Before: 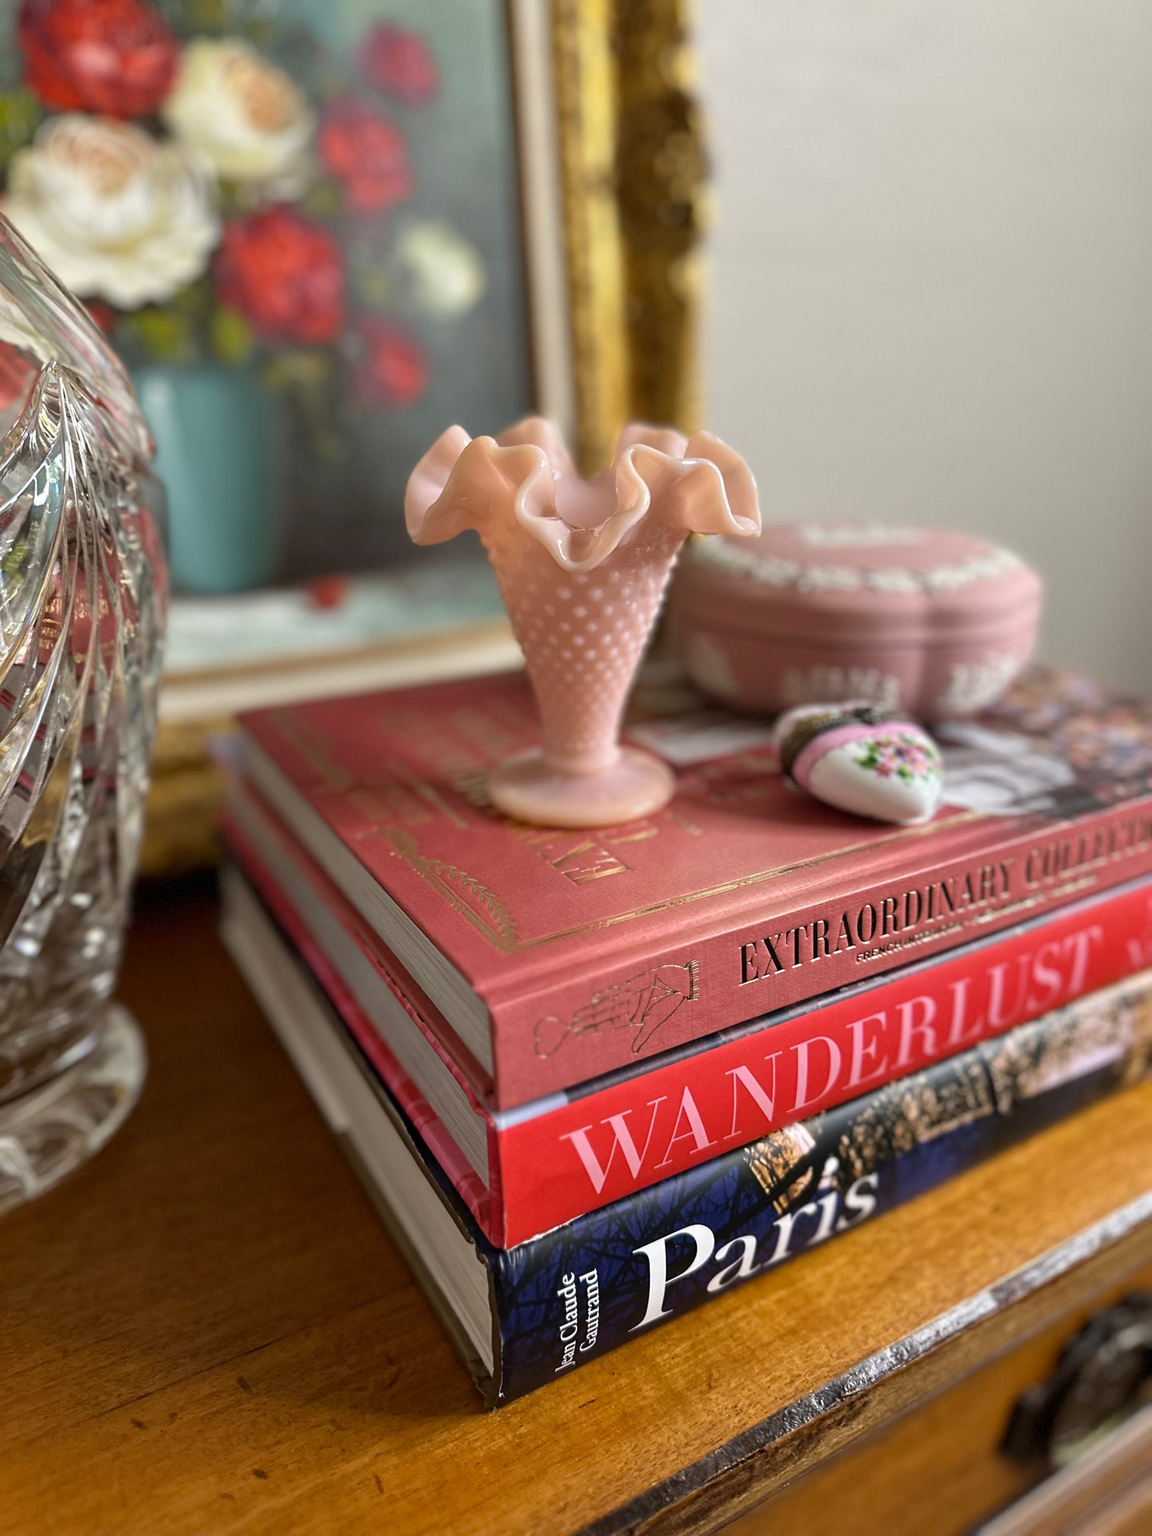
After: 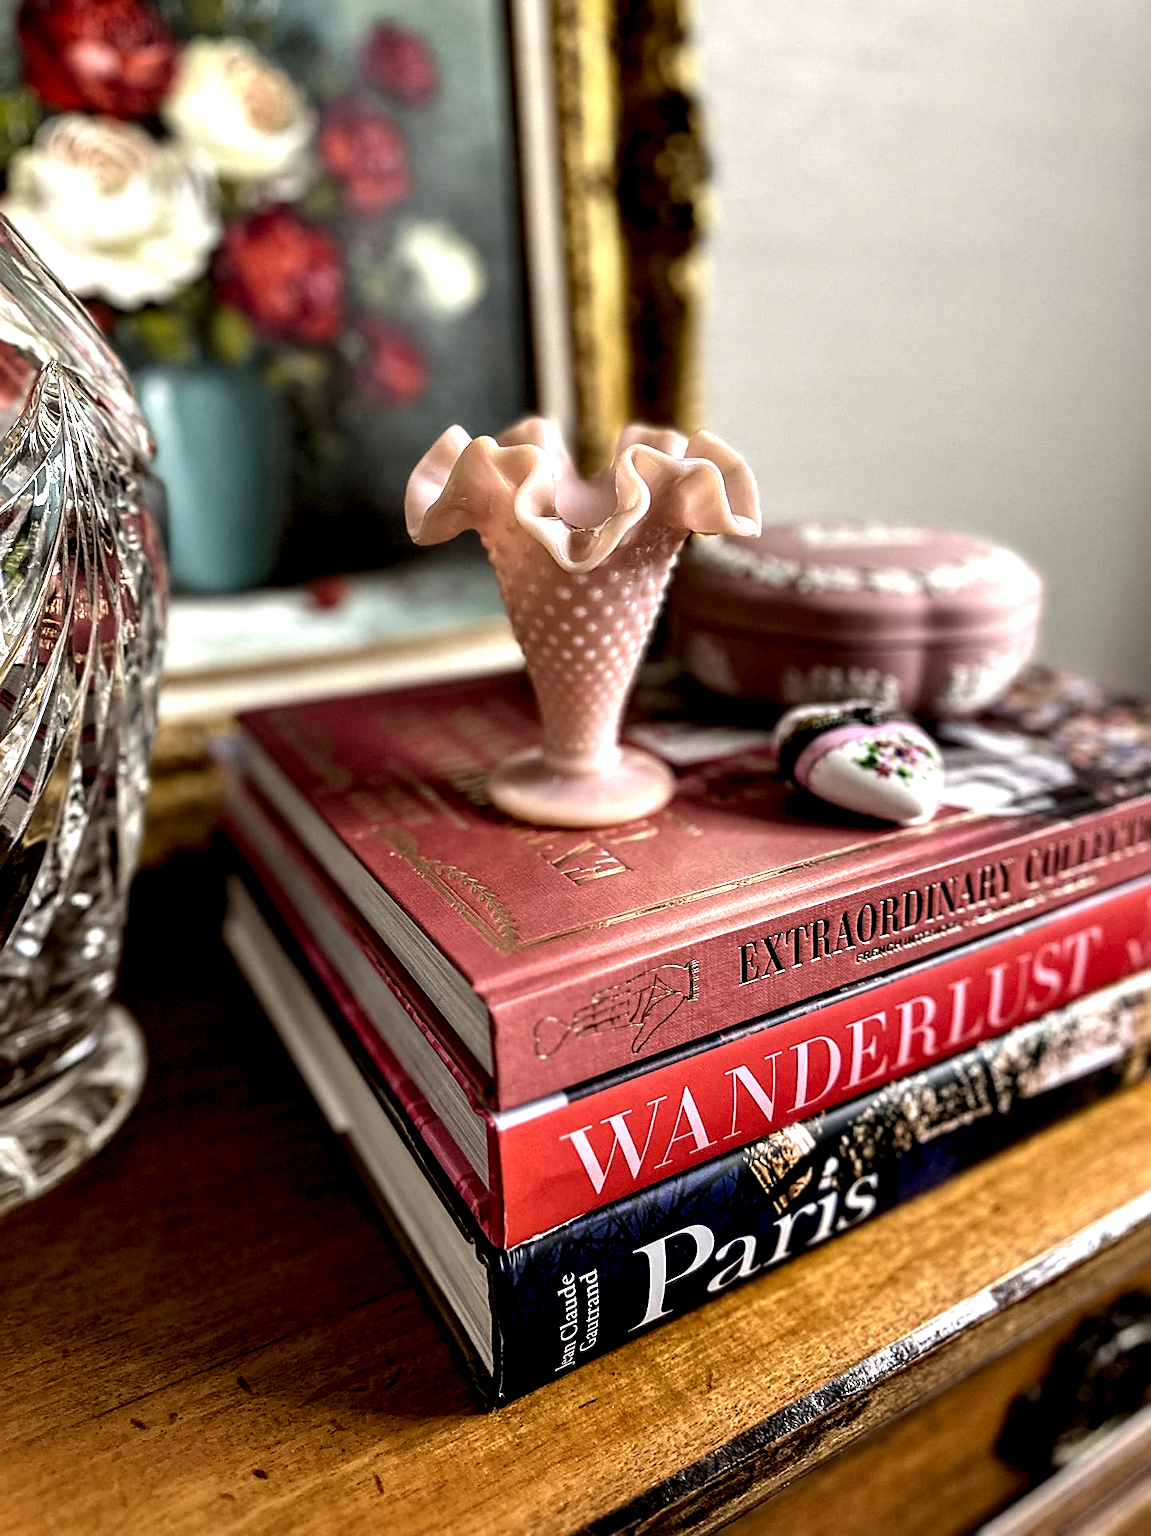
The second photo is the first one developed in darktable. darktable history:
sharpen: on, module defaults
local contrast: shadows 176%, detail 227%
